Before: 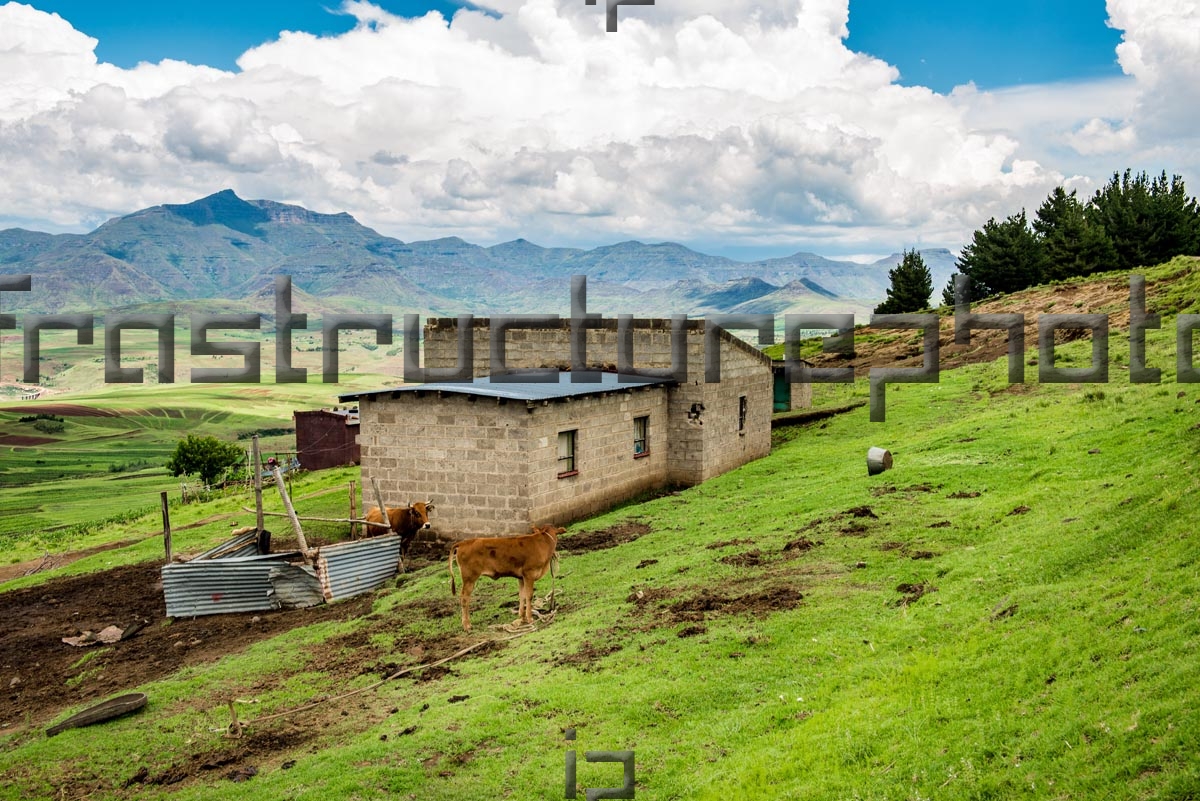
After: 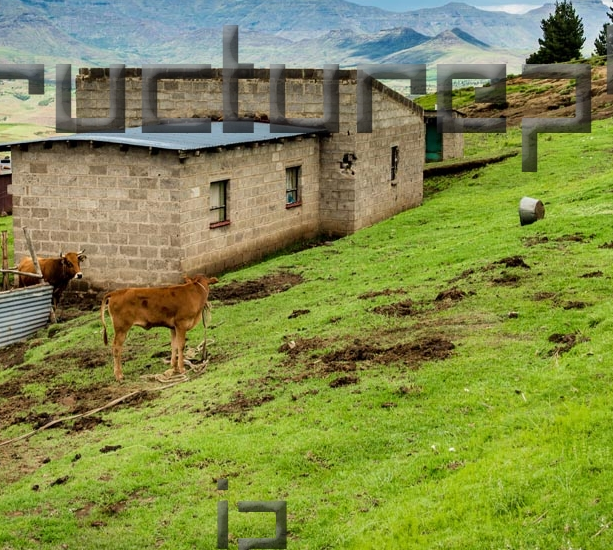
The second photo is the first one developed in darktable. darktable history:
exposure: compensate highlight preservation false
crop and rotate: left 29.067%, top 31.272%, right 19.823%
